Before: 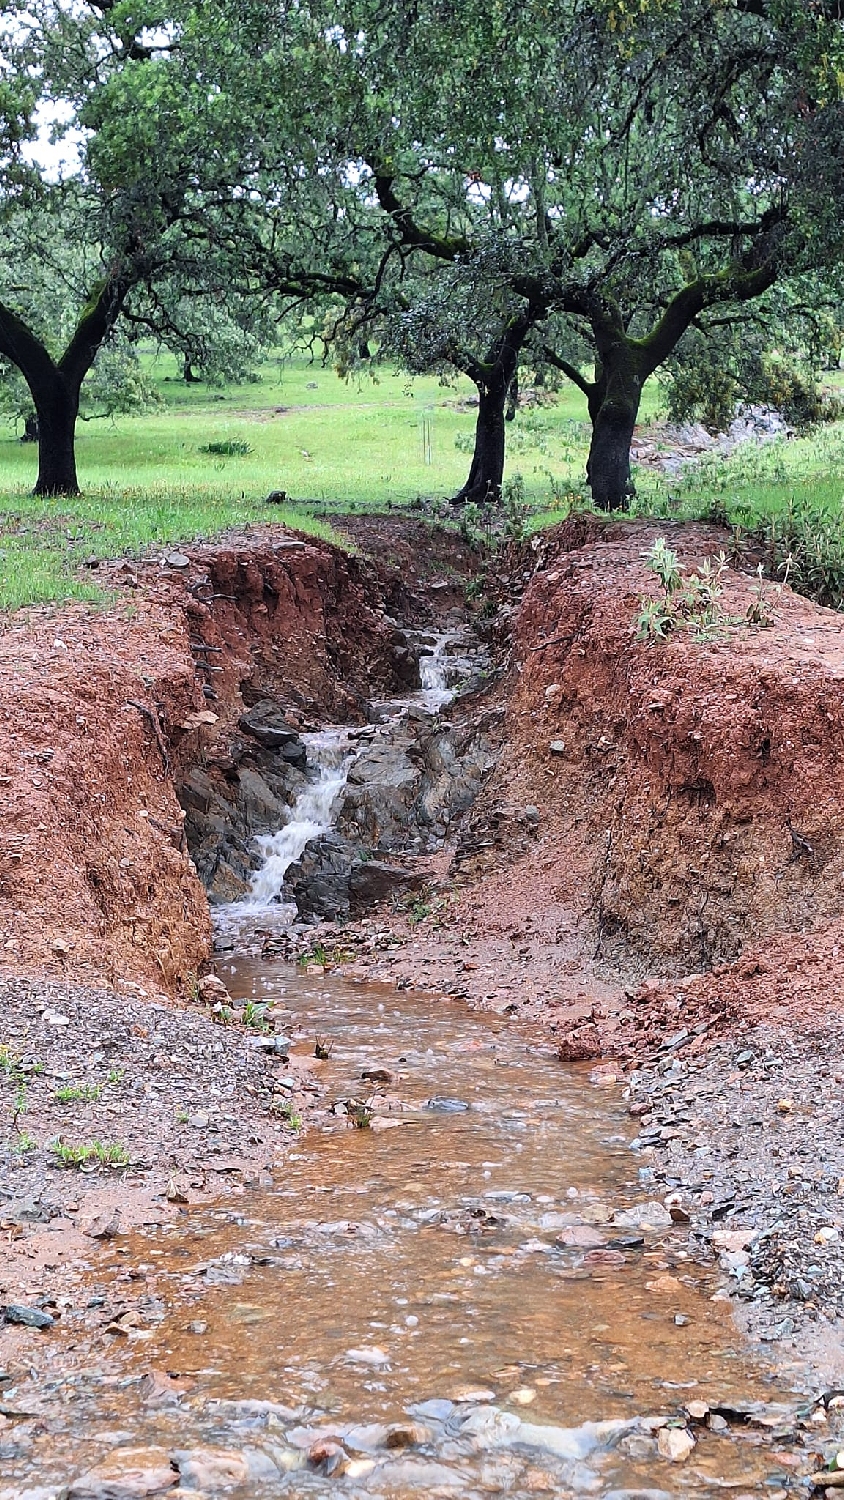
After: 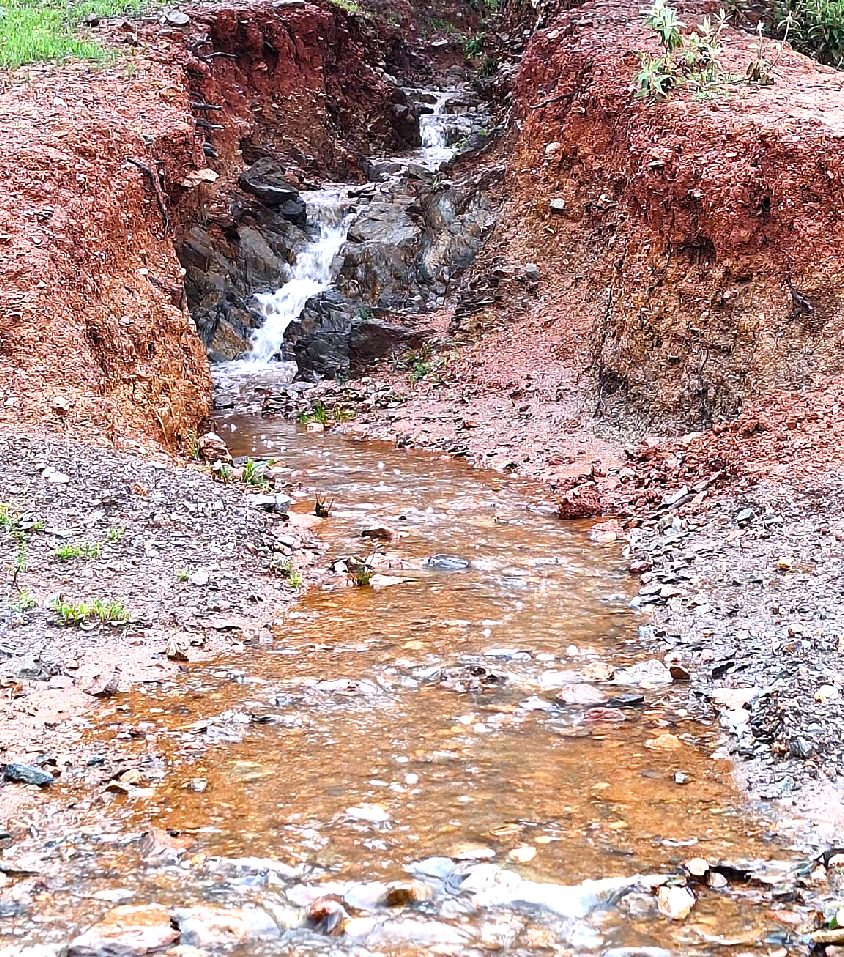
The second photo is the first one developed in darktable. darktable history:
color balance rgb: perceptual saturation grading › global saturation 34.925%, perceptual saturation grading › highlights -25.078%, perceptual saturation grading › shadows 50.021%, perceptual brilliance grading › global brilliance 21.269%, perceptual brilliance grading › shadows -35.665%
color correction: highlights b* -0.057
crop and rotate: top 36.143%
